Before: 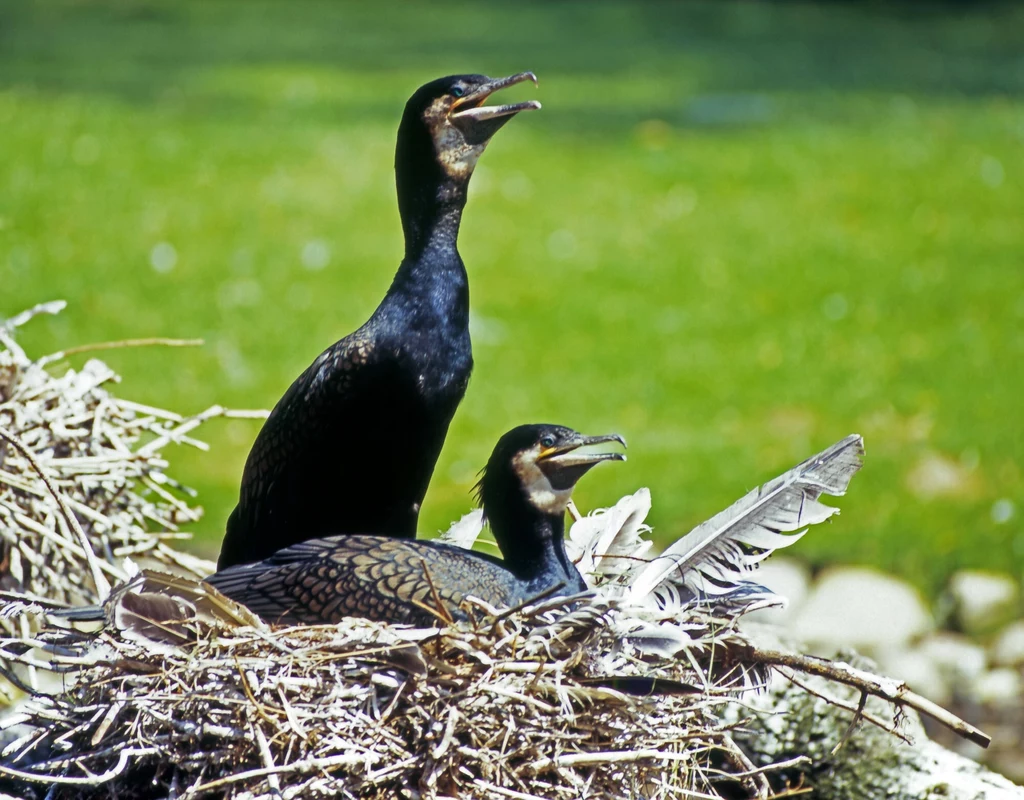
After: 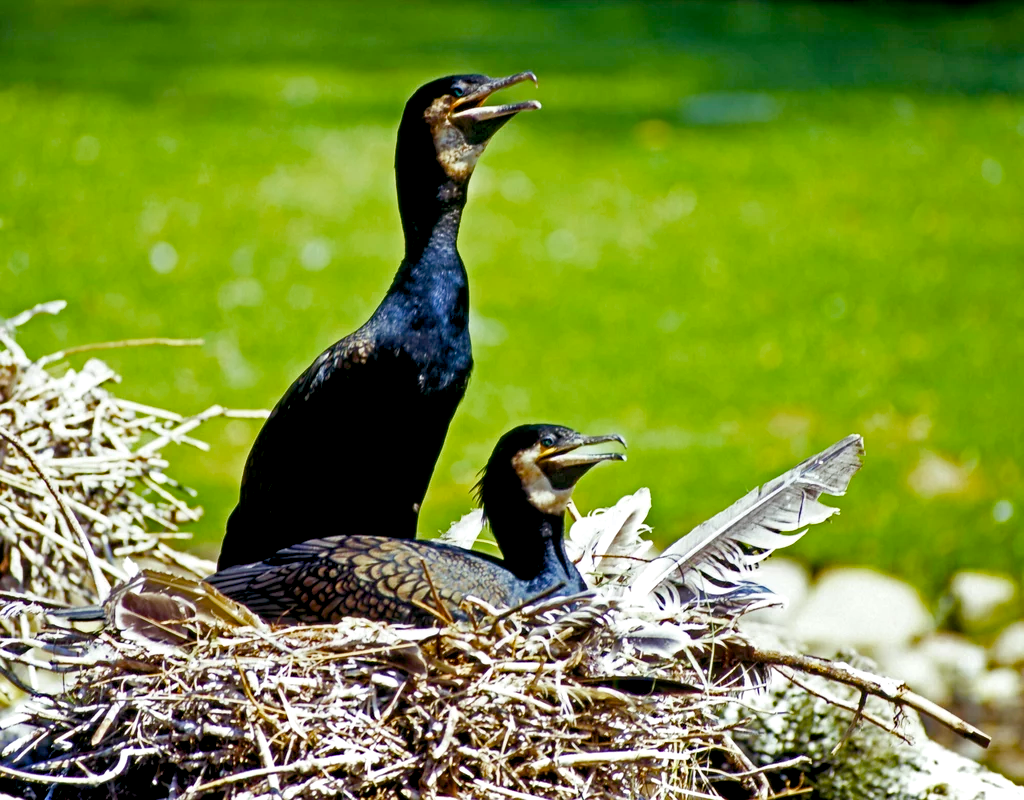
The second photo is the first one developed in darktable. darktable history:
color balance: mode lift, gamma, gain (sRGB), lift [1, 0.99, 1.01, 0.992], gamma [1, 1.037, 0.974, 0.963]
color balance rgb: shadows lift › luminance -9.41%, highlights gain › luminance 17.6%, global offset › luminance -1.45%, perceptual saturation grading › highlights -17.77%, perceptual saturation grading › mid-tones 33.1%, perceptual saturation grading › shadows 50.52%, global vibrance 24.22%
